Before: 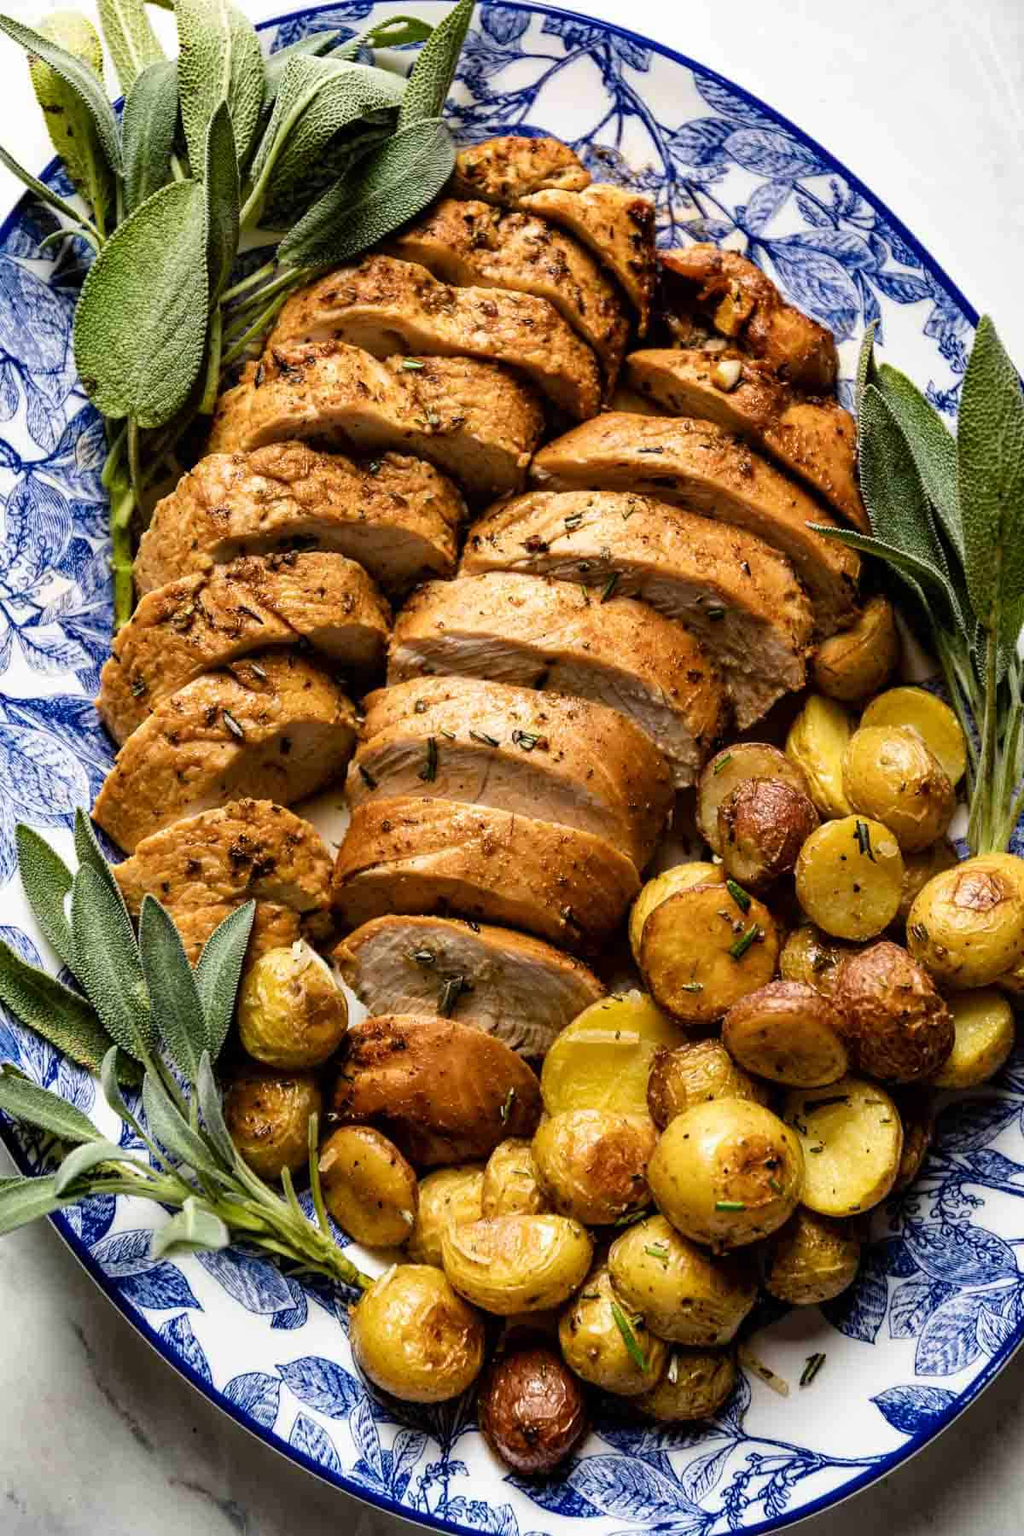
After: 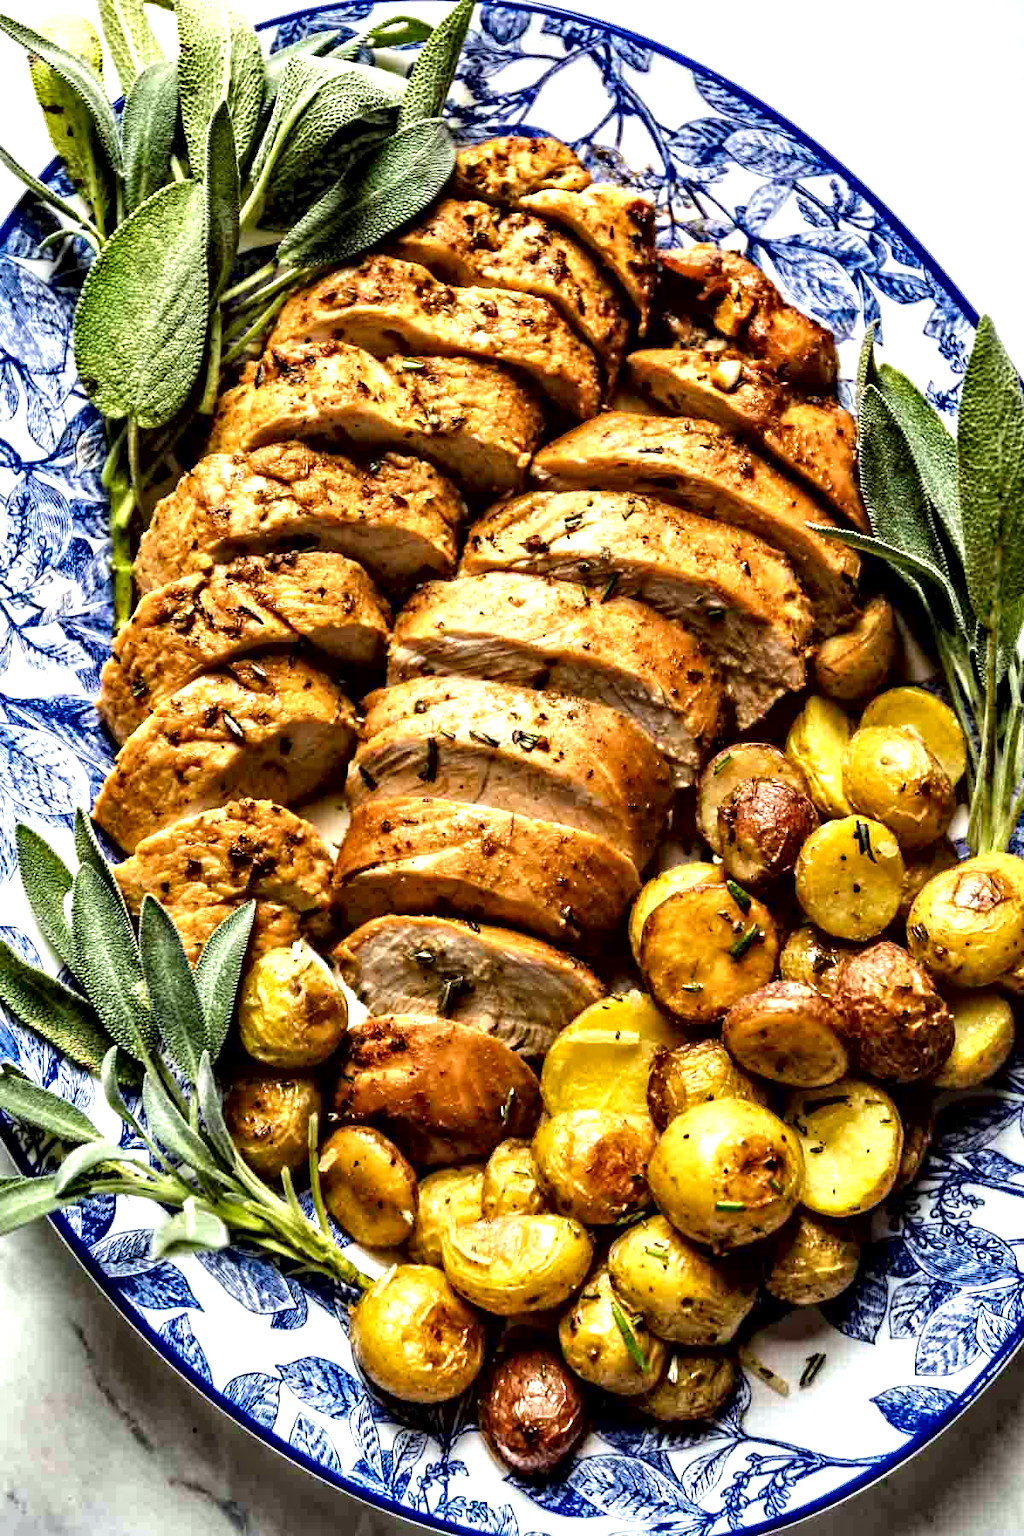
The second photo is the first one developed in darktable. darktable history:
contrast brightness saturation: saturation 0.1
contrast equalizer: y [[0.511, 0.558, 0.631, 0.632, 0.559, 0.512], [0.5 ×6], [0.507, 0.559, 0.627, 0.644, 0.647, 0.647], [0 ×6], [0 ×6]]
exposure: exposure 0.556 EV, compensate highlight preservation false
white balance: red 0.978, blue 0.999
